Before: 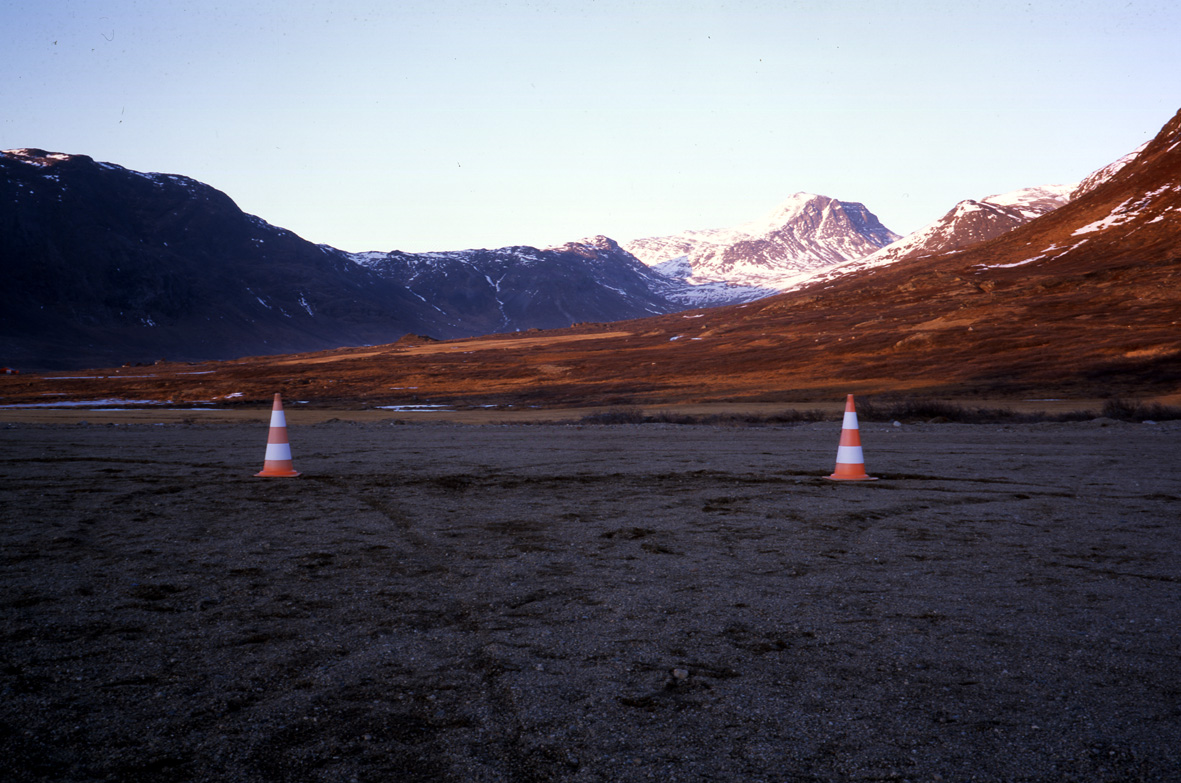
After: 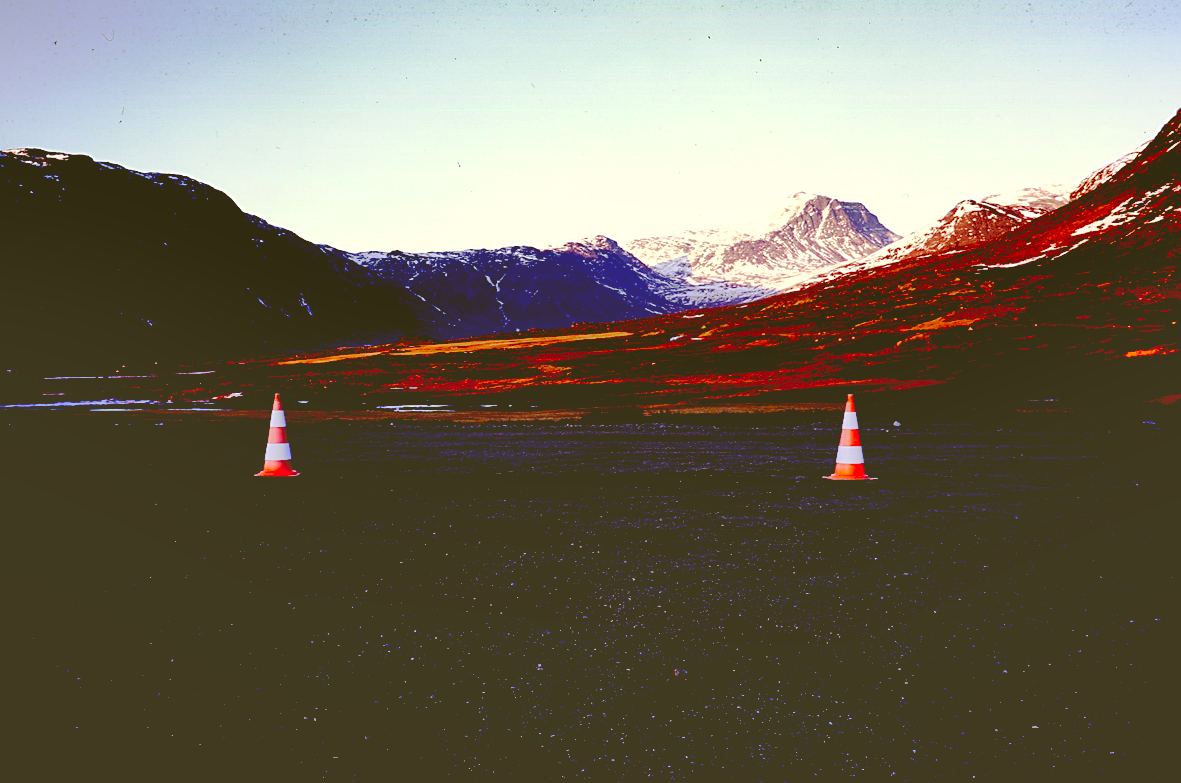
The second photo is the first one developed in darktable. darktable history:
sharpen: on, module defaults
base curve: curves: ch0 [(0.065, 0.026) (0.236, 0.358) (0.53, 0.546) (0.777, 0.841) (0.924, 0.992)], preserve colors none
levels: mode automatic, levels [0, 0.43, 0.984]
shadows and highlights: soften with gaussian
color correction: highlights a* -1.66, highlights b* 10.21, shadows a* 0.214, shadows b* 18.77
contrast brightness saturation: contrast 0.08, saturation 0.199
tone equalizer: on, module defaults
